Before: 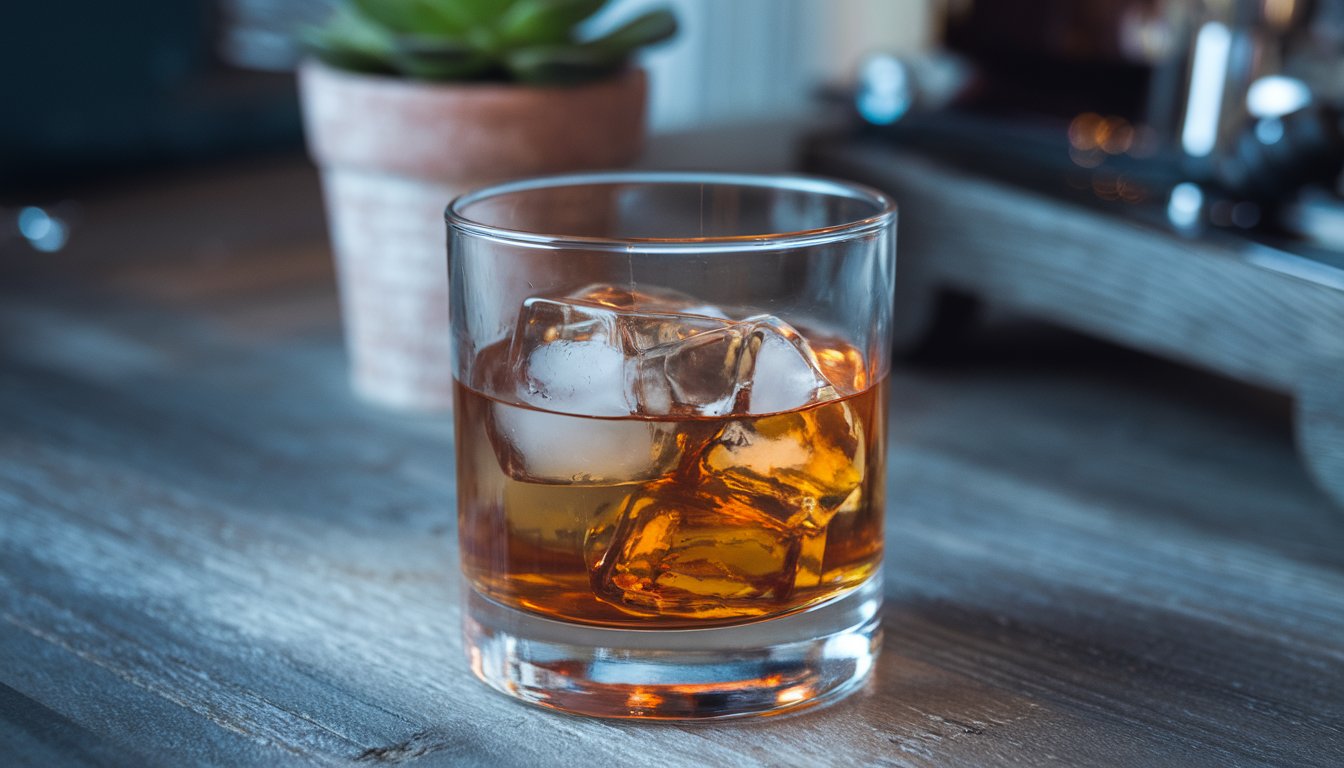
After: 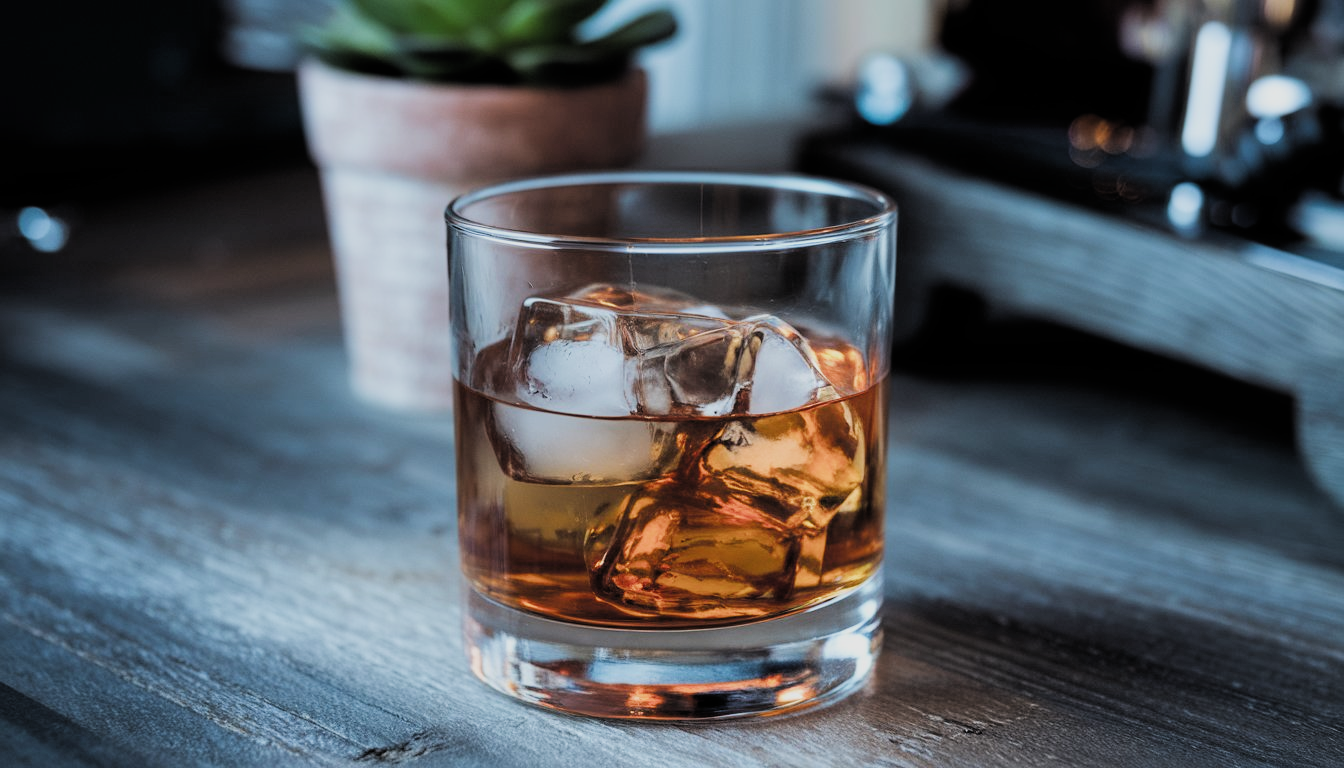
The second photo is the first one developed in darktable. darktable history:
filmic rgb: black relative exposure -5.02 EV, white relative exposure 3.96 EV, hardness 2.9, contrast 1.297, color science v4 (2020)
shadows and highlights: radius 332.92, shadows 54.72, highlights -99.33, compress 94.54%, soften with gaussian
